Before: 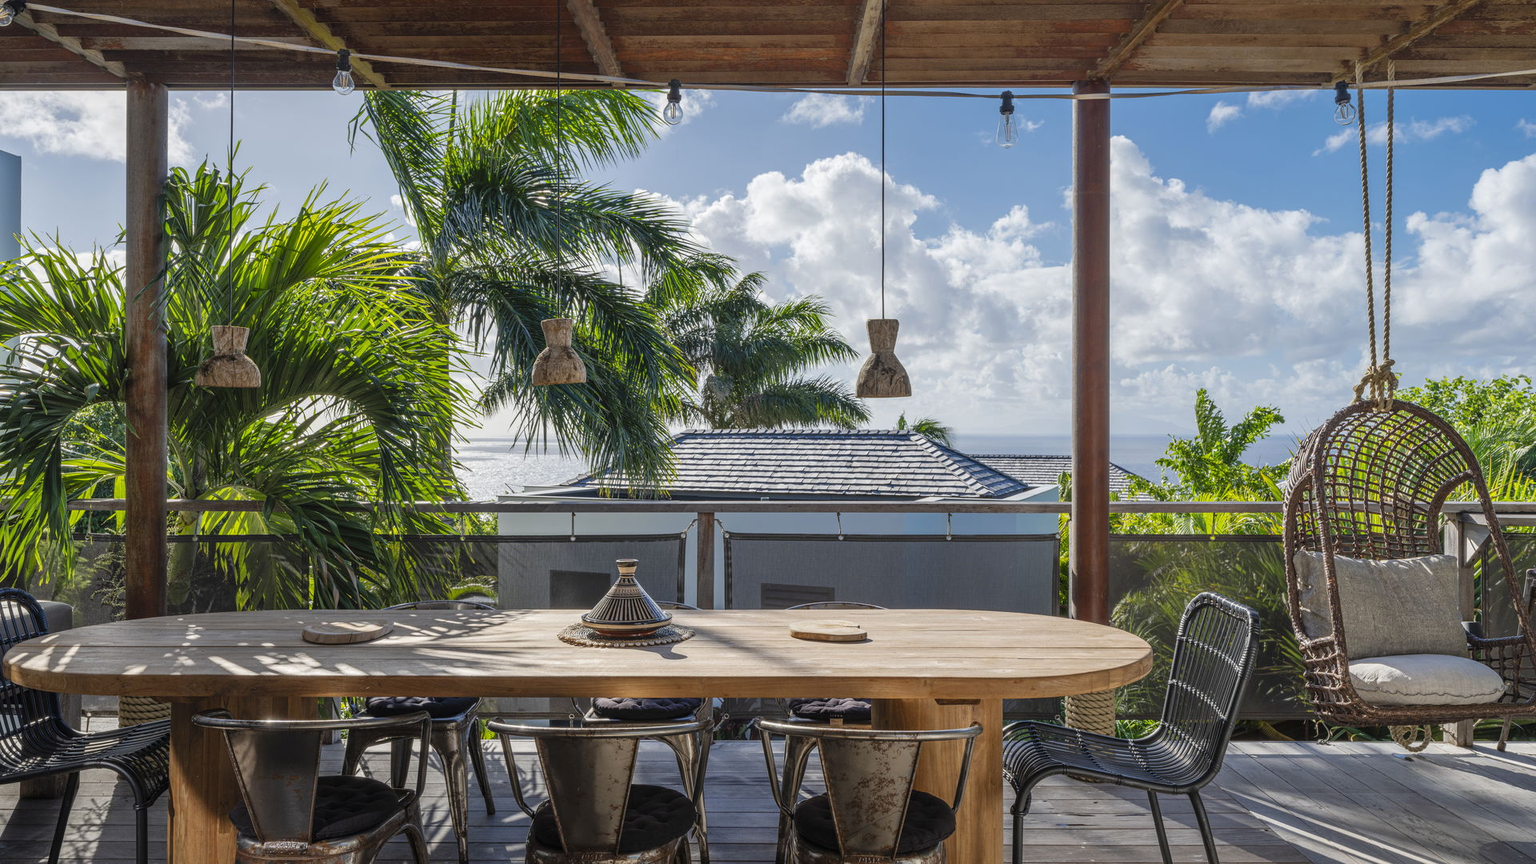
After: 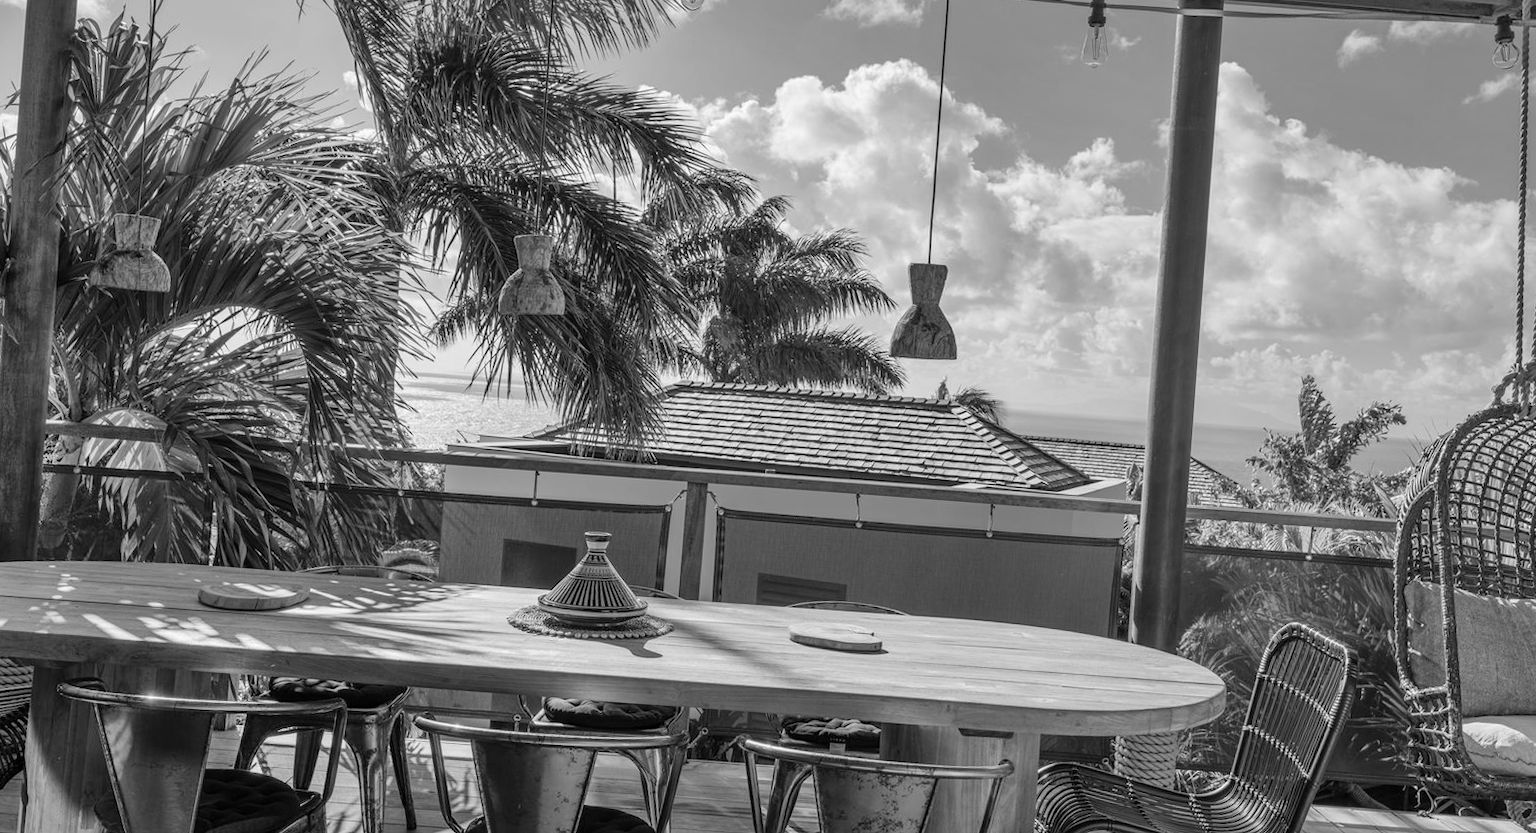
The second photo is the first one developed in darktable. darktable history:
crop: left 9.712%, top 16.928%, right 10.845%, bottom 12.332%
rotate and perspective: rotation 4.1°, automatic cropping off
monochrome: on, module defaults
shadows and highlights: shadows 60, soften with gaussian
